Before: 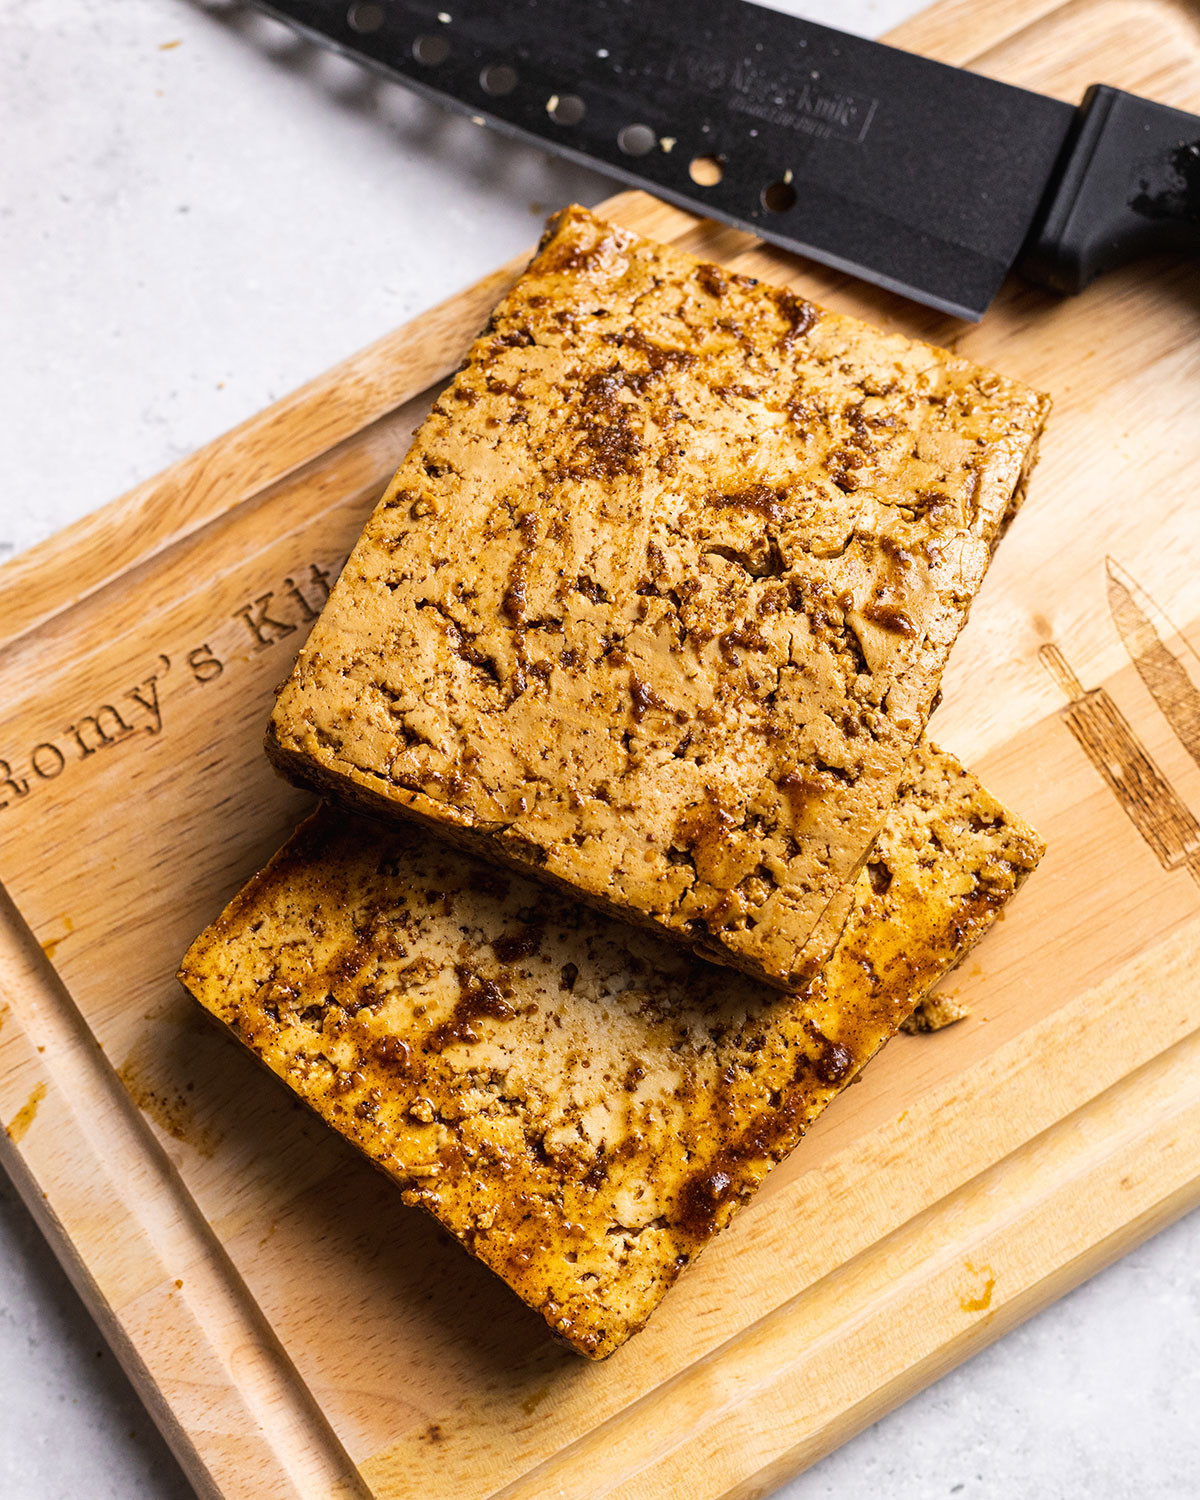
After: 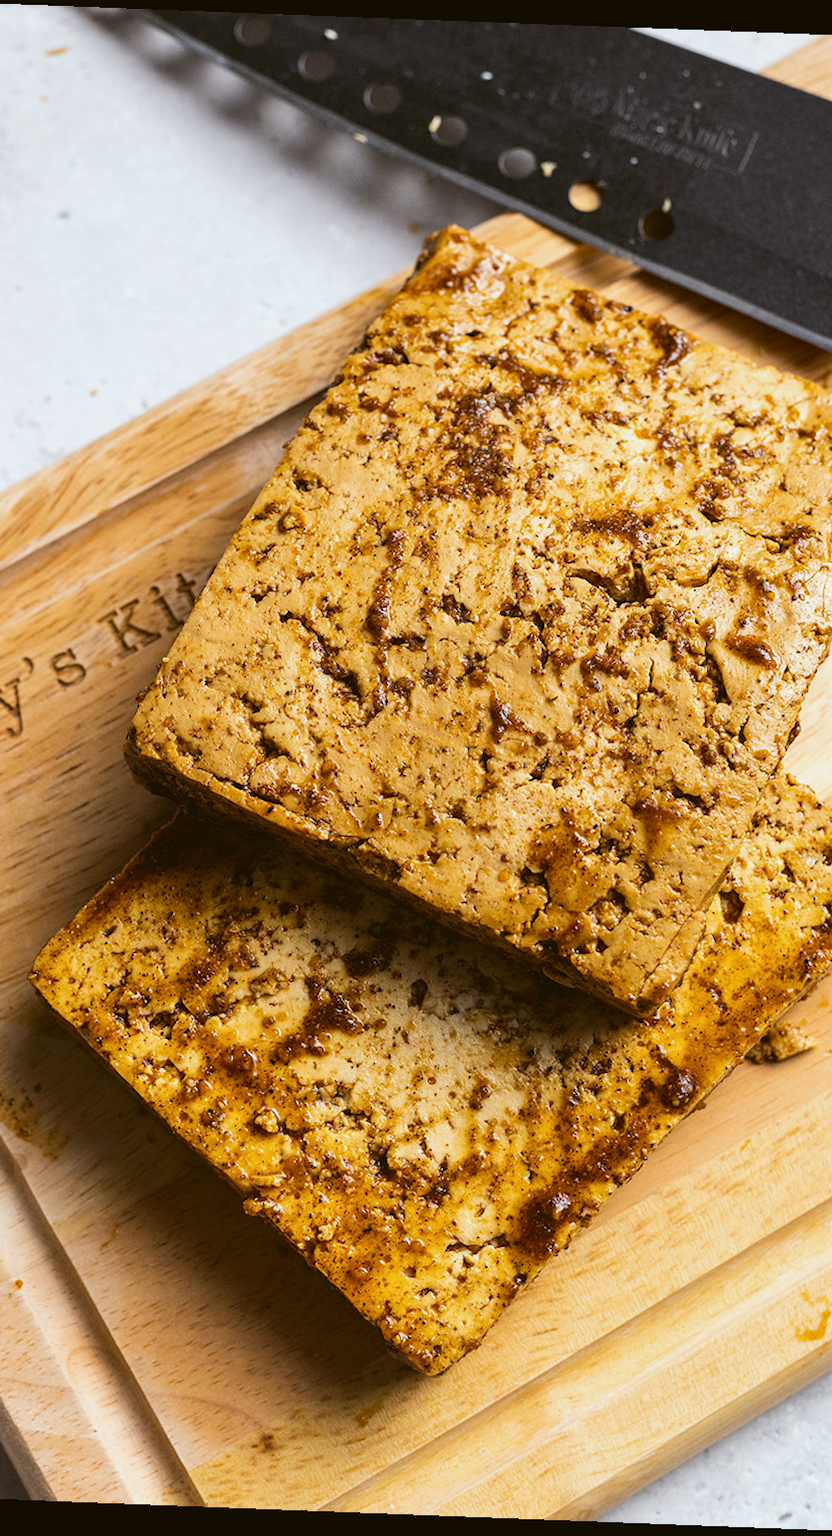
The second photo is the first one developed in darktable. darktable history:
crop and rotate: left 13.409%, right 19.924%
color balance: lift [1.004, 1.002, 1.002, 0.998], gamma [1, 1.007, 1.002, 0.993], gain [1, 0.977, 1.013, 1.023], contrast -3.64%
rotate and perspective: rotation 2.17°, automatic cropping off
